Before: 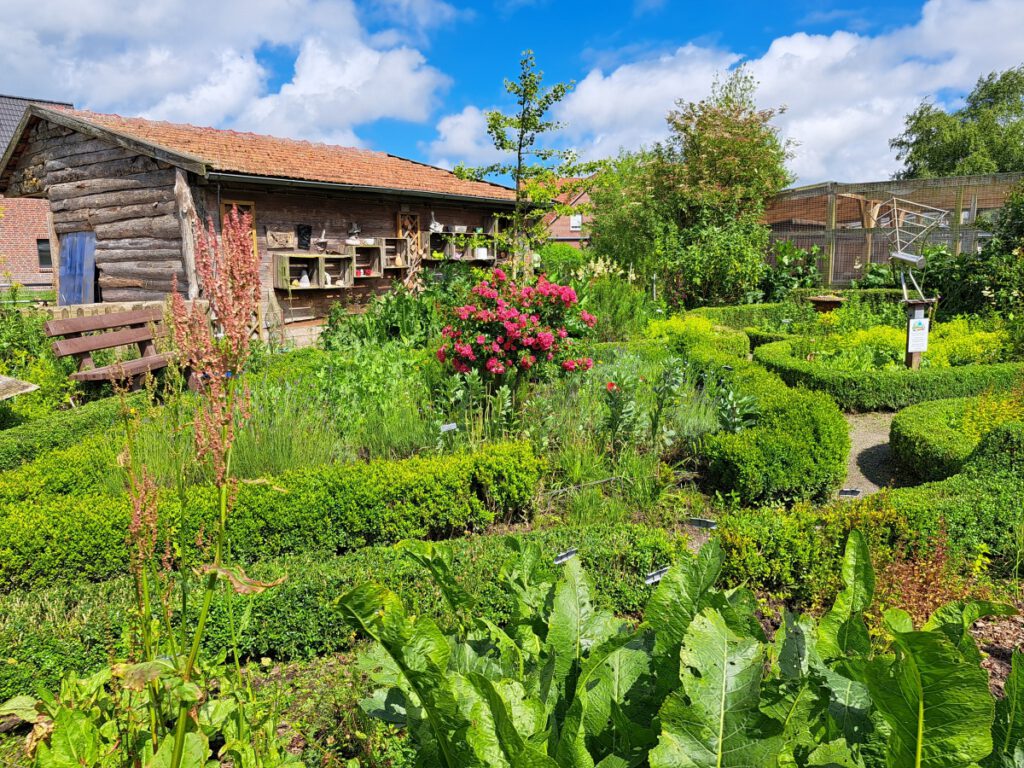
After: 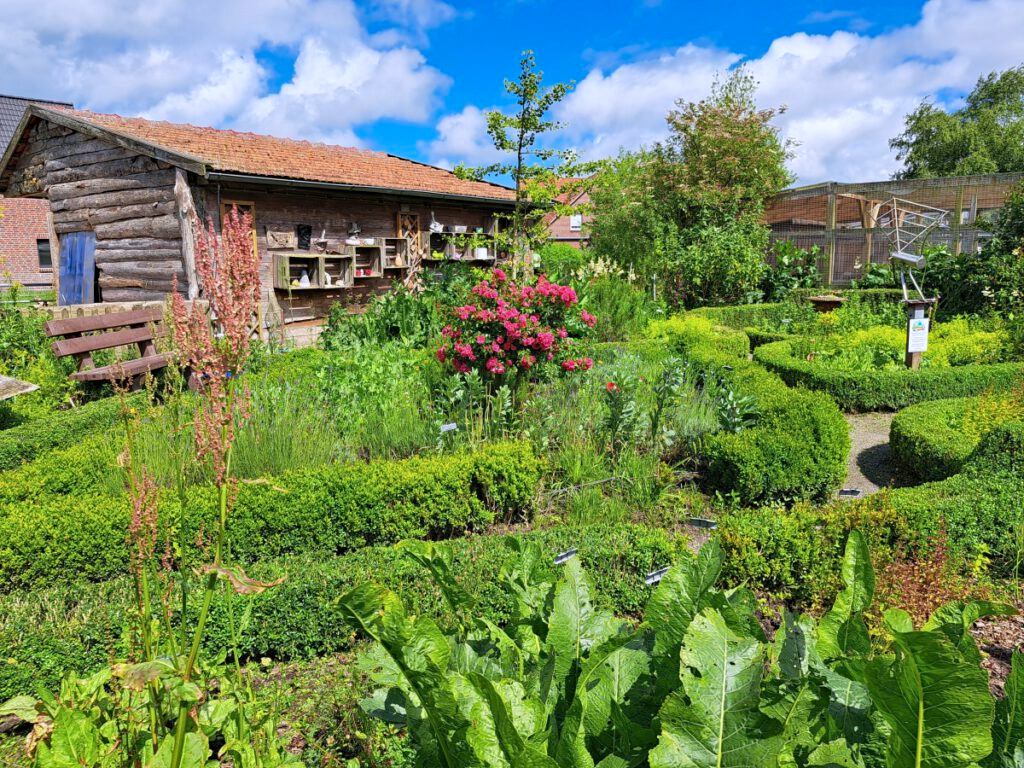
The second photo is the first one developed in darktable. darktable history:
color calibration: illuminant as shot in camera, x 0.358, y 0.373, temperature 4628.91 K
haze removal: compatibility mode true, adaptive false
